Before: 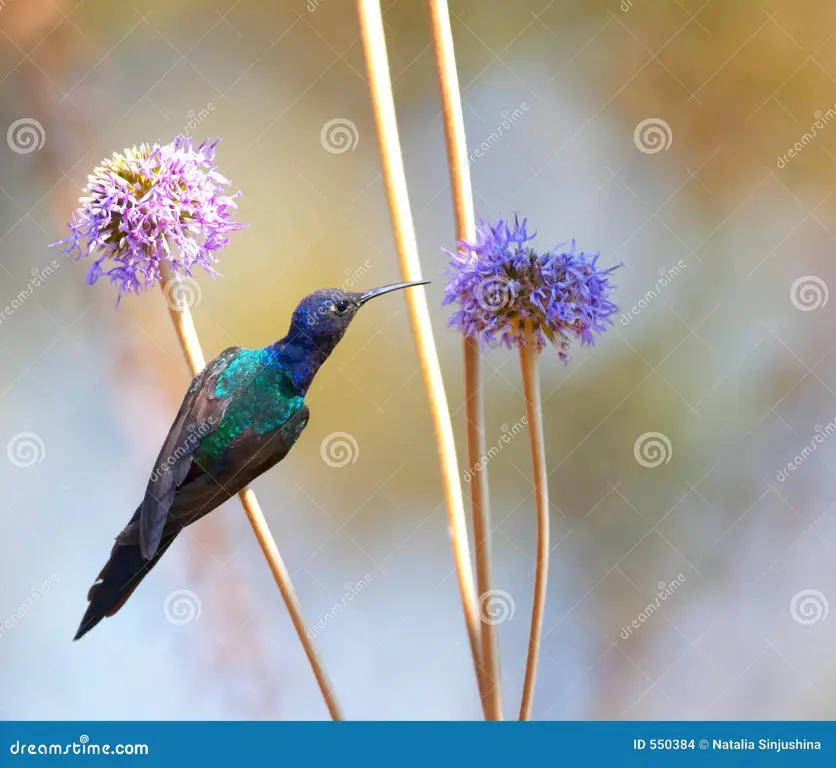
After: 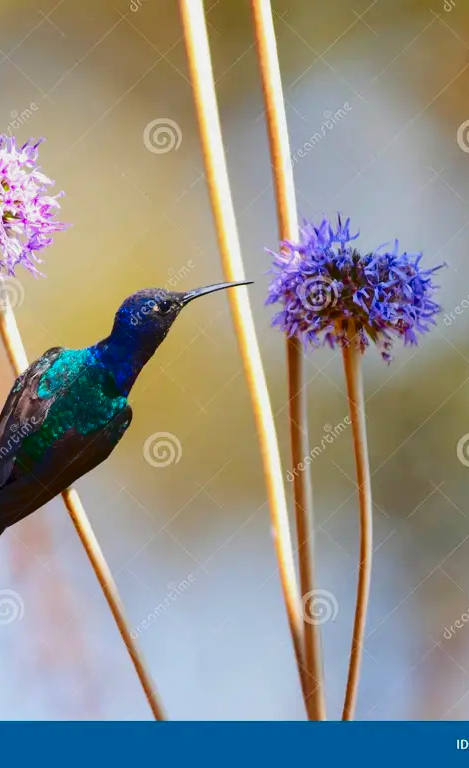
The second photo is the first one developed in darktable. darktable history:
tone curve: curves: ch0 [(0, 0) (0.003, 0.064) (0.011, 0.065) (0.025, 0.061) (0.044, 0.068) (0.069, 0.083) (0.1, 0.102) (0.136, 0.126) (0.177, 0.172) (0.224, 0.225) (0.277, 0.306) (0.335, 0.397) (0.399, 0.483) (0.468, 0.56) (0.543, 0.634) (0.623, 0.708) (0.709, 0.77) (0.801, 0.832) (0.898, 0.899) (1, 1)], color space Lab, independent channels, preserve colors none
contrast brightness saturation: brightness -0.249, saturation 0.197
crop: left 21.253%, right 22.63%
exposure: black level correction 0.002, exposure -0.104 EV, compensate highlight preservation false
